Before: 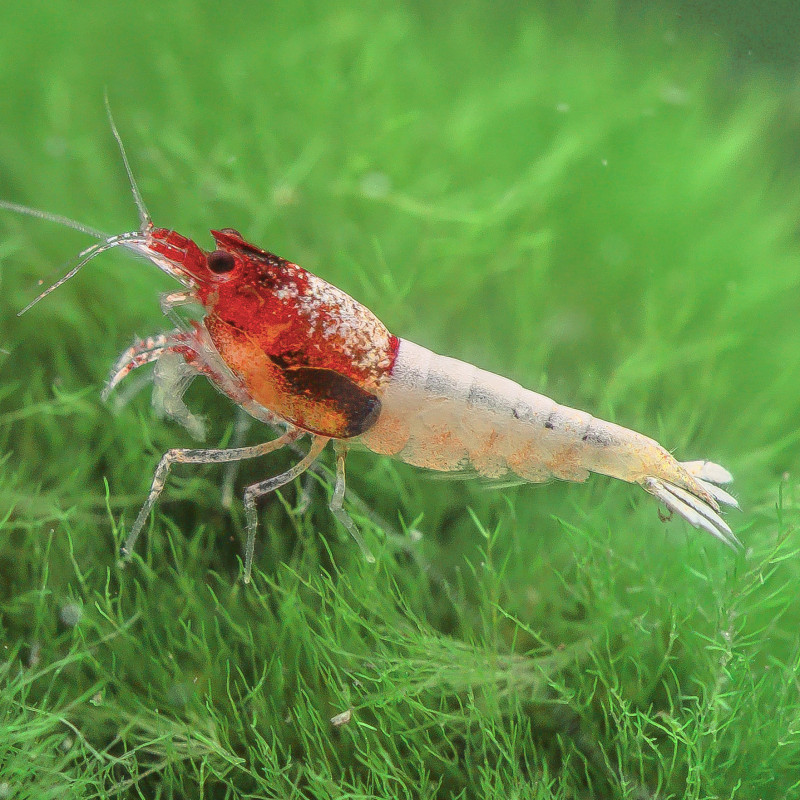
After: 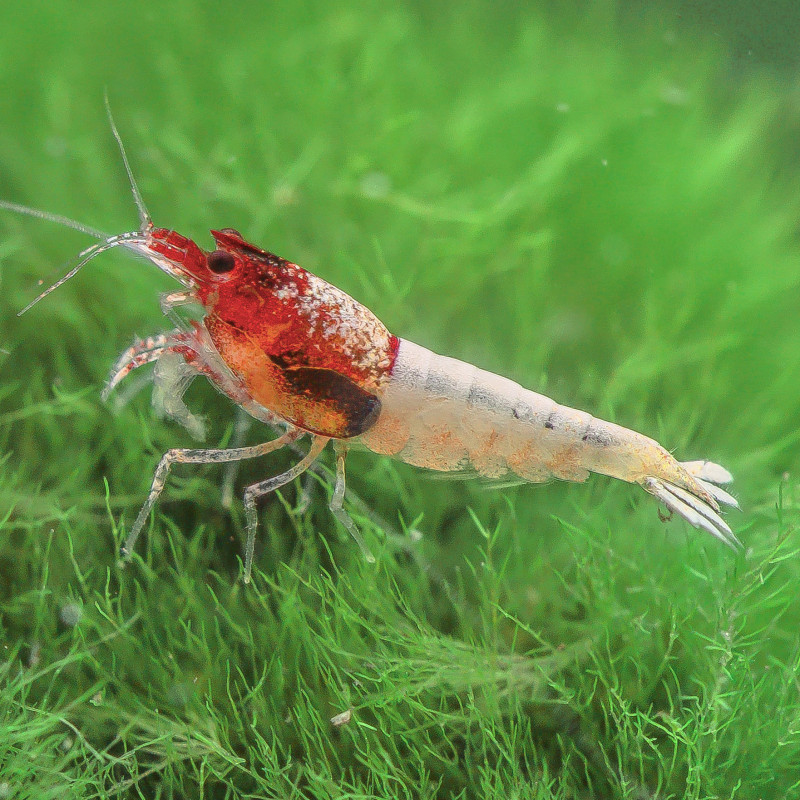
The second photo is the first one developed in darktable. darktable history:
shadows and highlights: shadows 58.43, soften with gaussian
